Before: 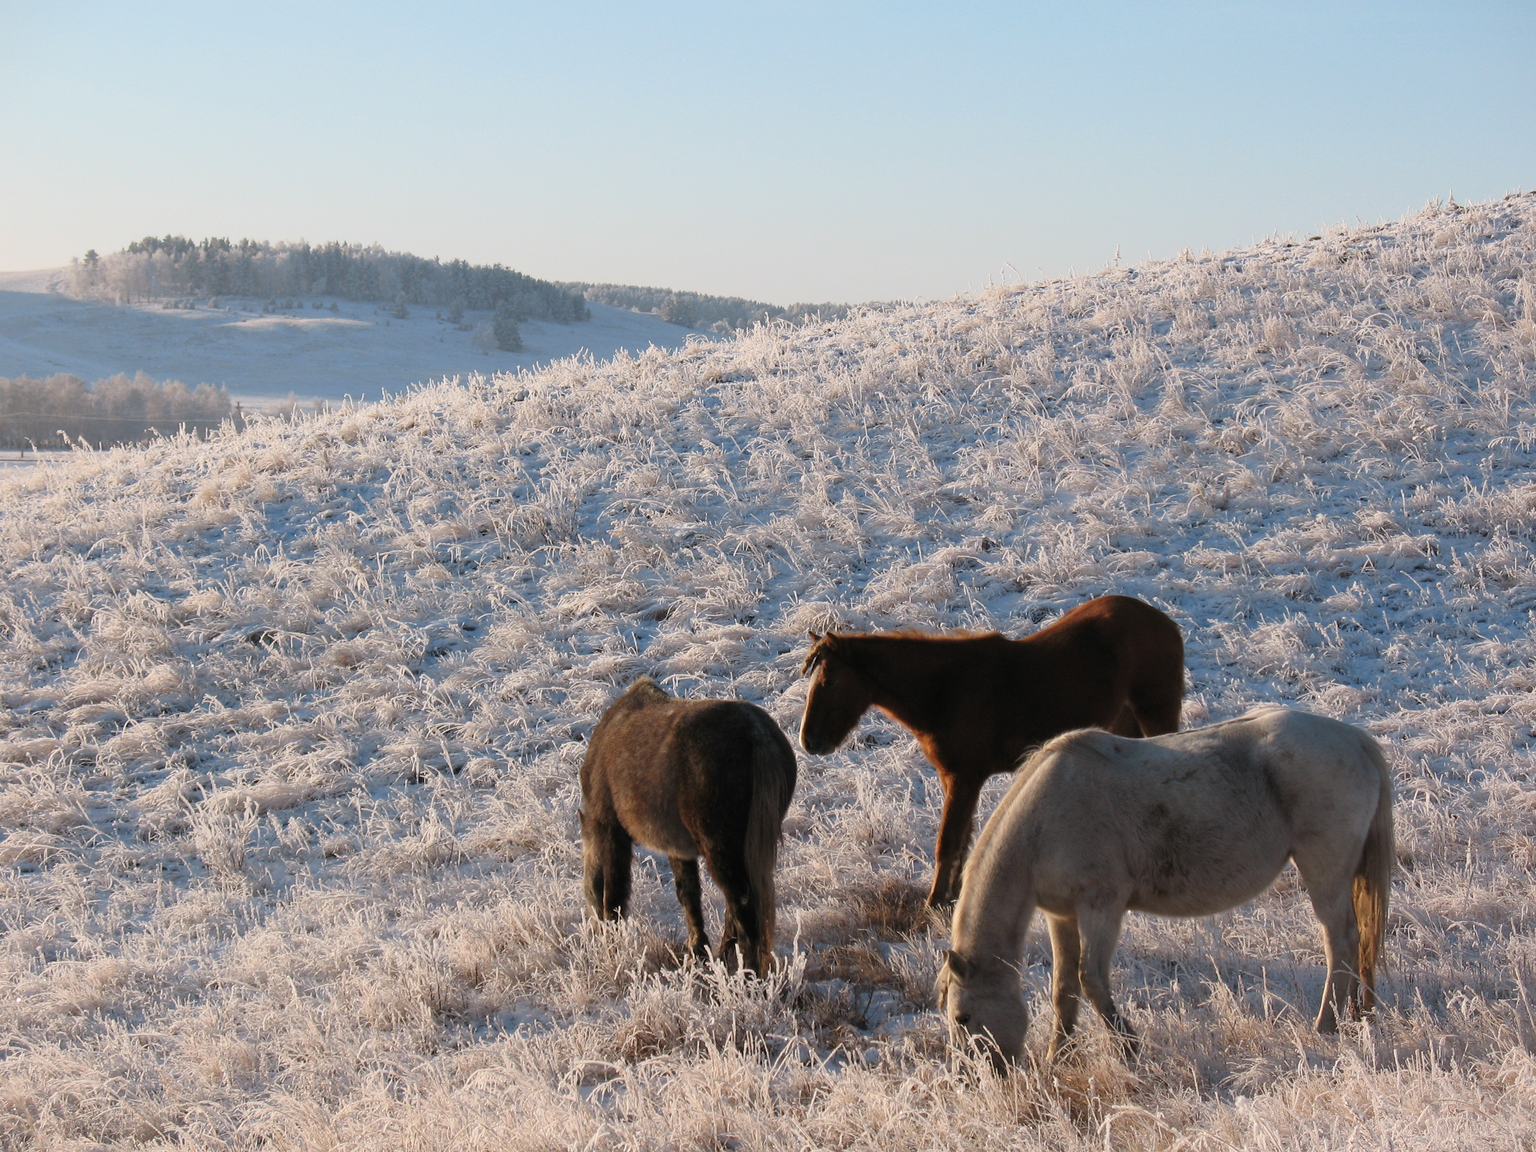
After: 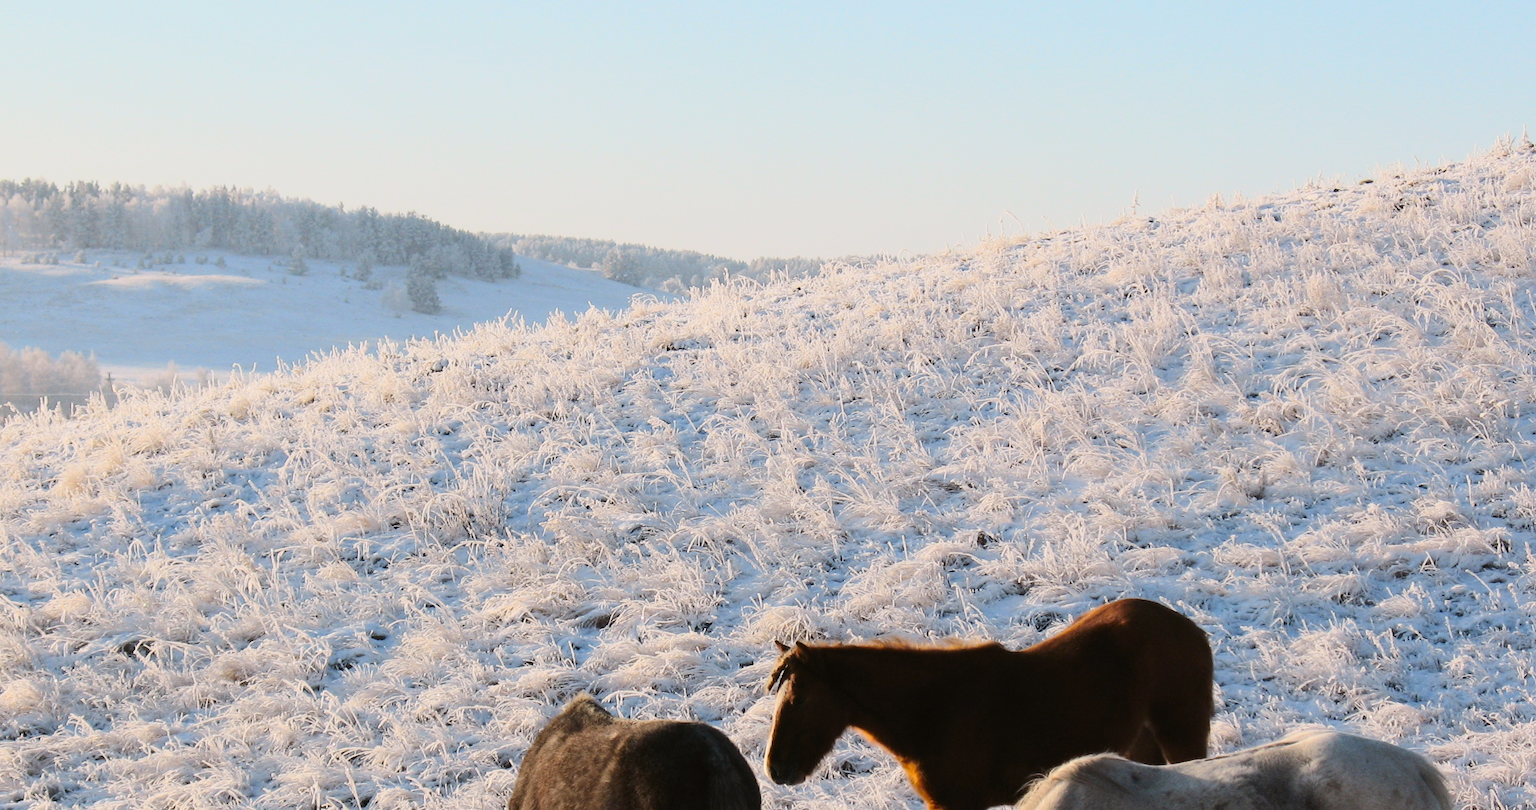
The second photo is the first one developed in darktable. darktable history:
crop and rotate: left 9.464%, top 7.21%, right 4.873%, bottom 32.49%
tone curve: curves: ch0 [(0, 0.011) (0.104, 0.085) (0.236, 0.234) (0.398, 0.507) (0.472, 0.62) (0.641, 0.773) (0.835, 0.883) (1, 0.961)]; ch1 [(0, 0) (0.353, 0.344) (0.43, 0.401) (0.479, 0.476) (0.502, 0.504) (0.54, 0.542) (0.602, 0.613) (0.638, 0.668) (0.693, 0.727) (1, 1)]; ch2 [(0, 0) (0.34, 0.314) (0.434, 0.43) (0.5, 0.506) (0.528, 0.534) (0.55, 0.567) (0.595, 0.613) (0.644, 0.729) (1, 1)], color space Lab, independent channels, preserve colors none
